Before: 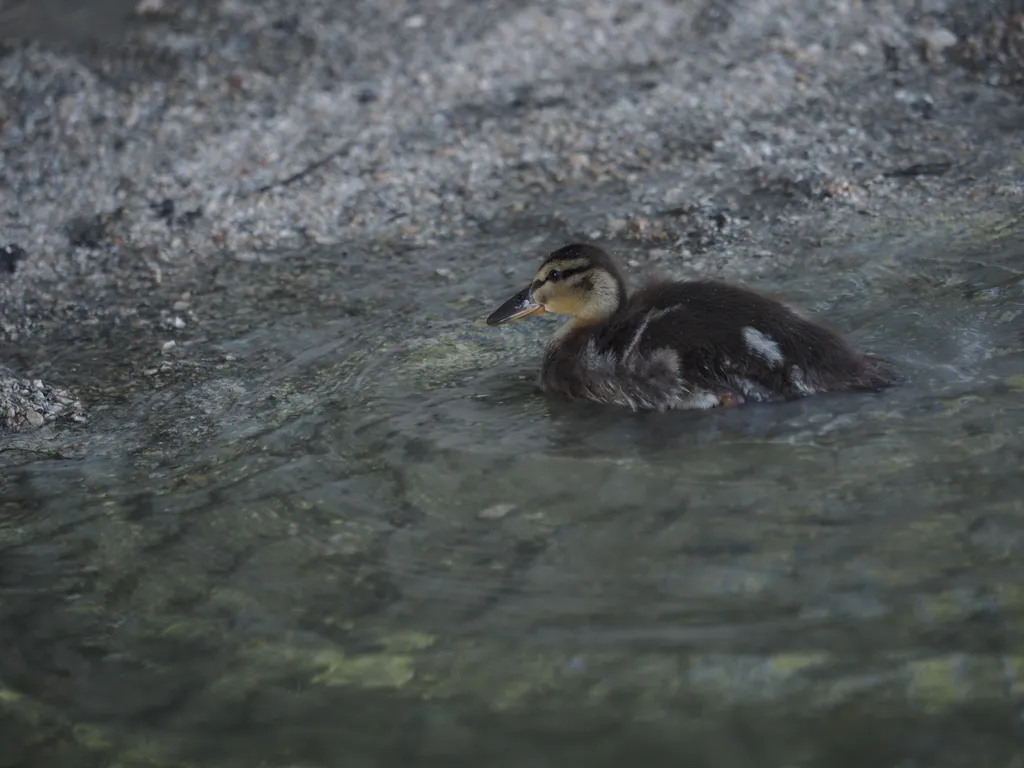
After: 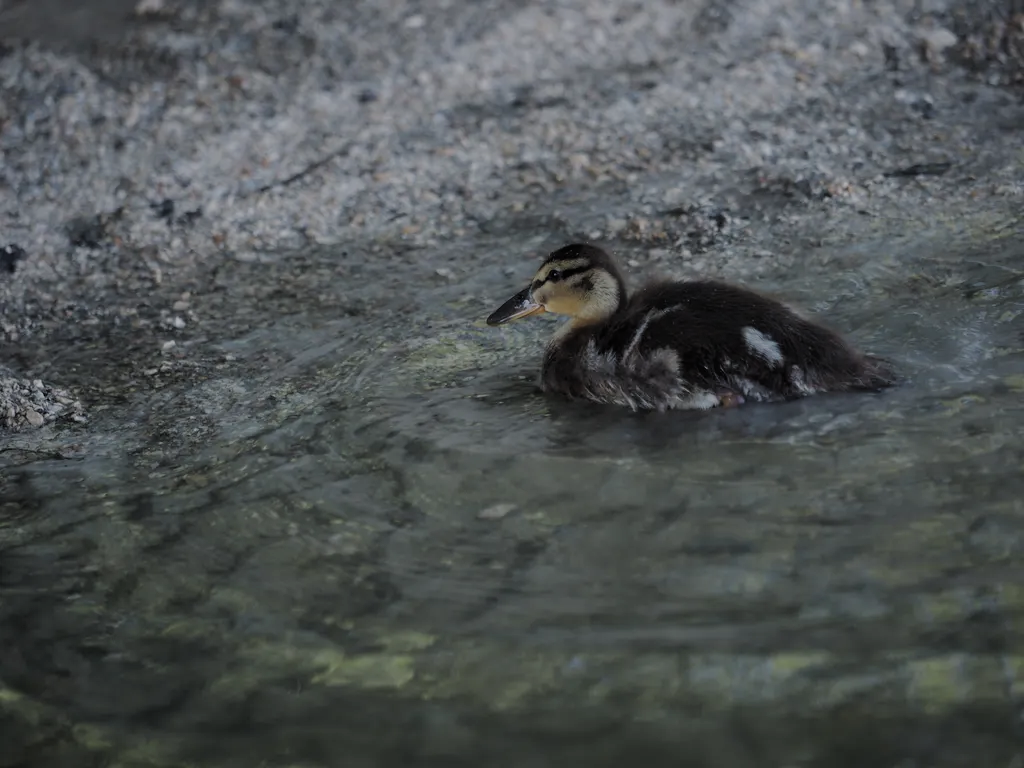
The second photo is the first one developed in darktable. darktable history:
filmic rgb: black relative exposure -7.12 EV, white relative exposure 5.38 EV, hardness 3.02
